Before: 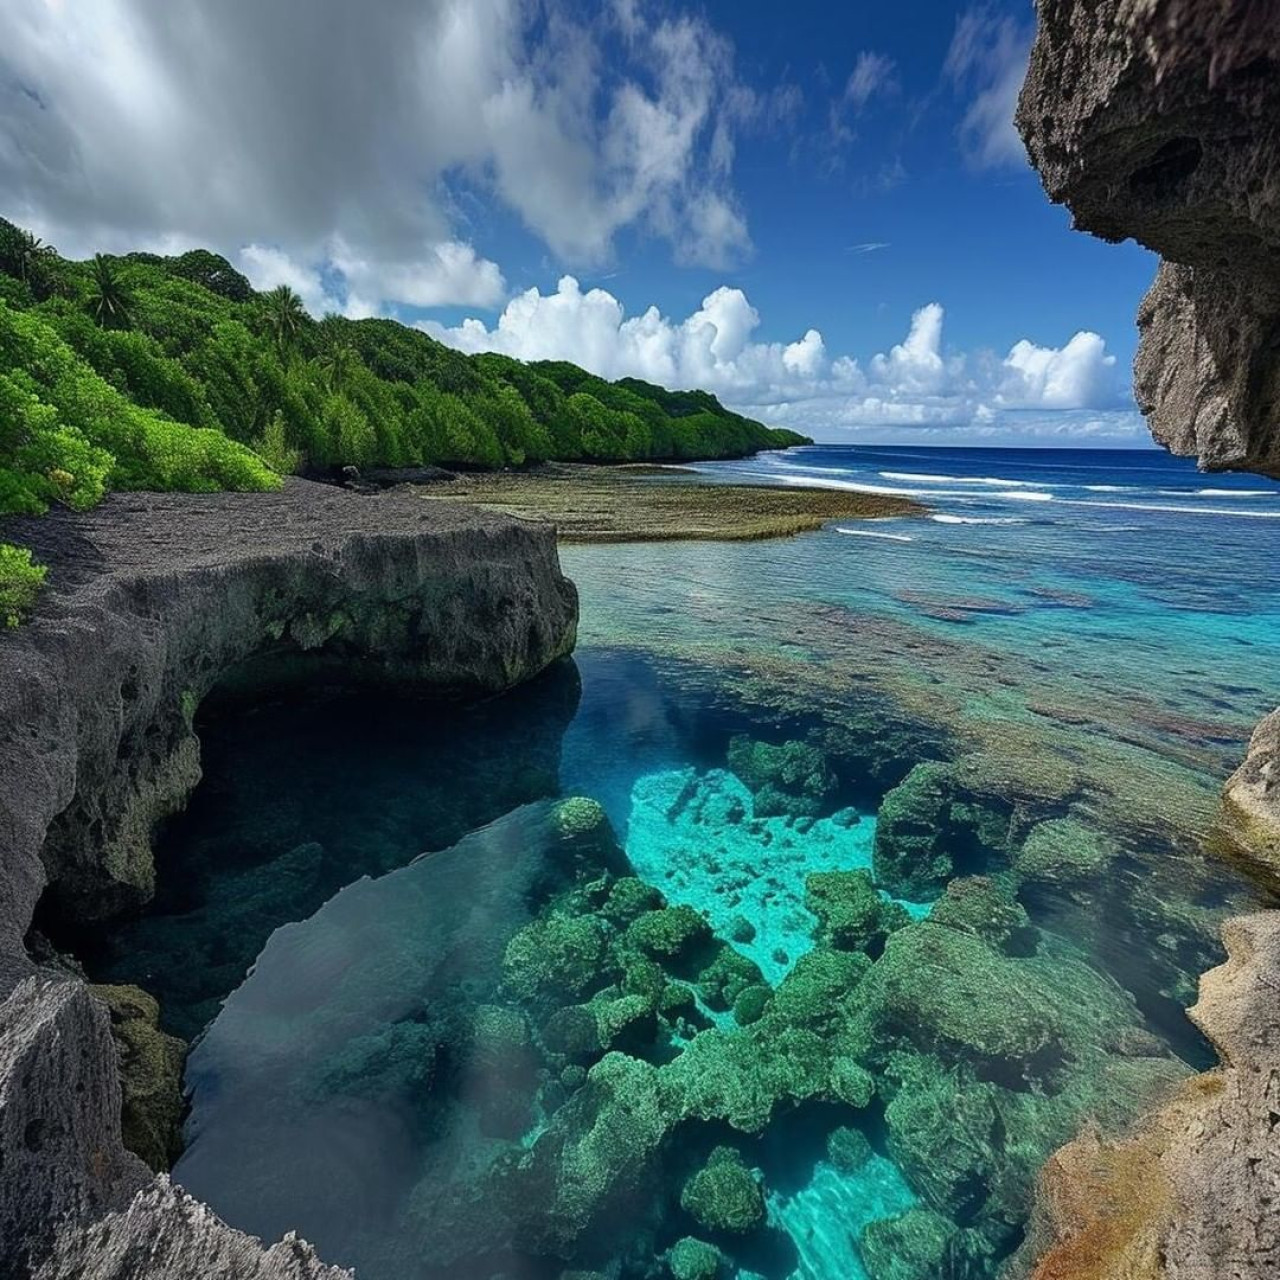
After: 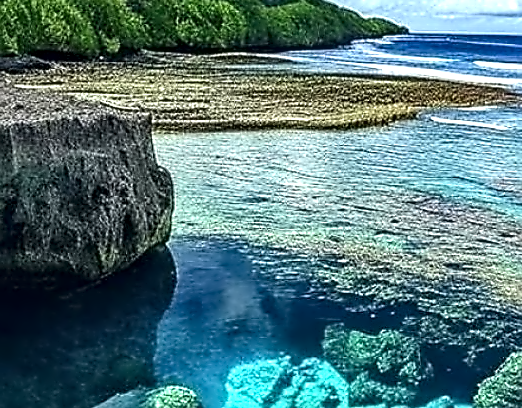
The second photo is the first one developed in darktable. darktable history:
local contrast: on, module defaults
contrast brightness saturation: contrast 0.137
sharpen: on, module defaults
contrast equalizer: y [[0.5, 0.542, 0.583, 0.625, 0.667, 0.708], [0.5 ×6], [0.5 ×6], [0, 0.033, 0.067, 0.1, 0.133, 0.167], [0, 0.05, 0.1, 0.15, 0.2, 0.25]]
exposure: black level correction 0, exposure 0.947 EV, compensate highlight preservation false
crop: left 31.709%, top 32.139%, right 27.485%, bottom 35.832%
